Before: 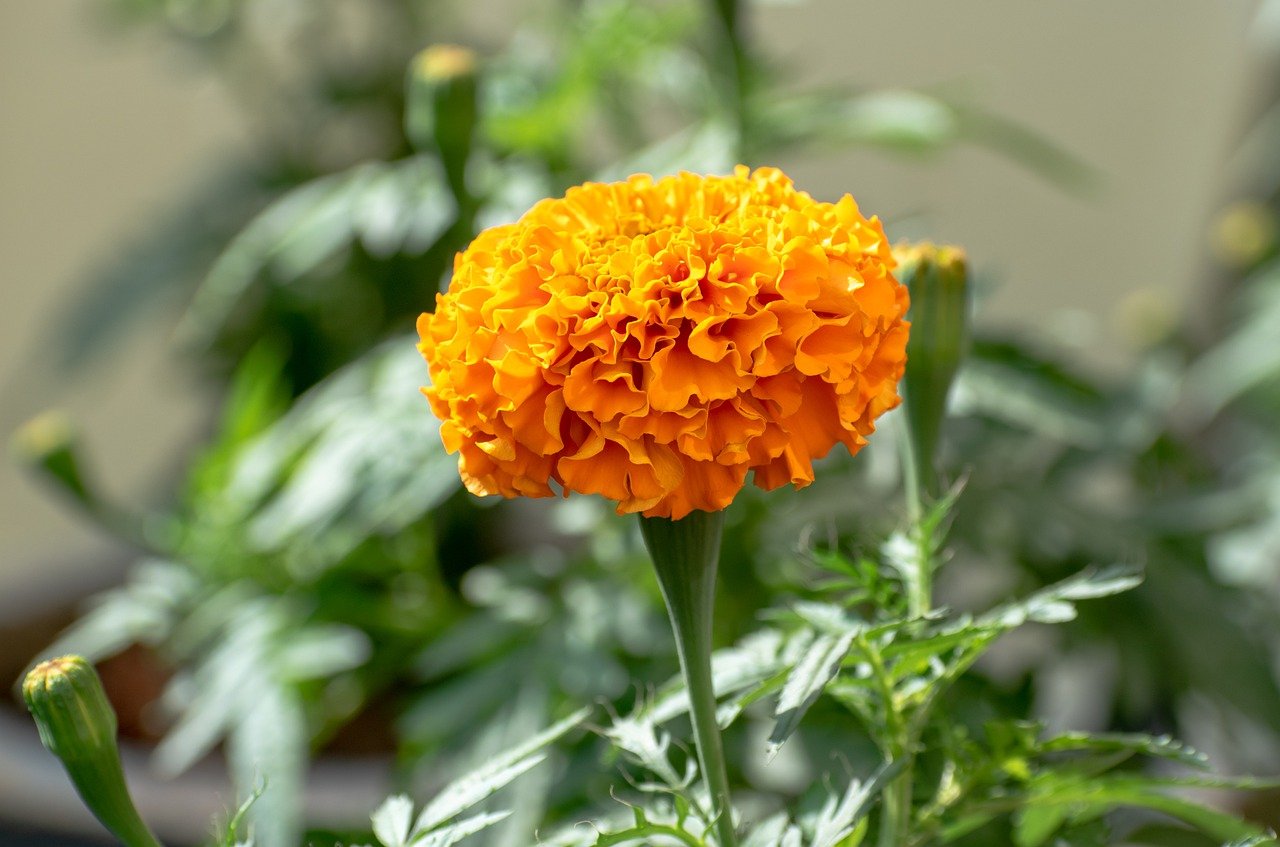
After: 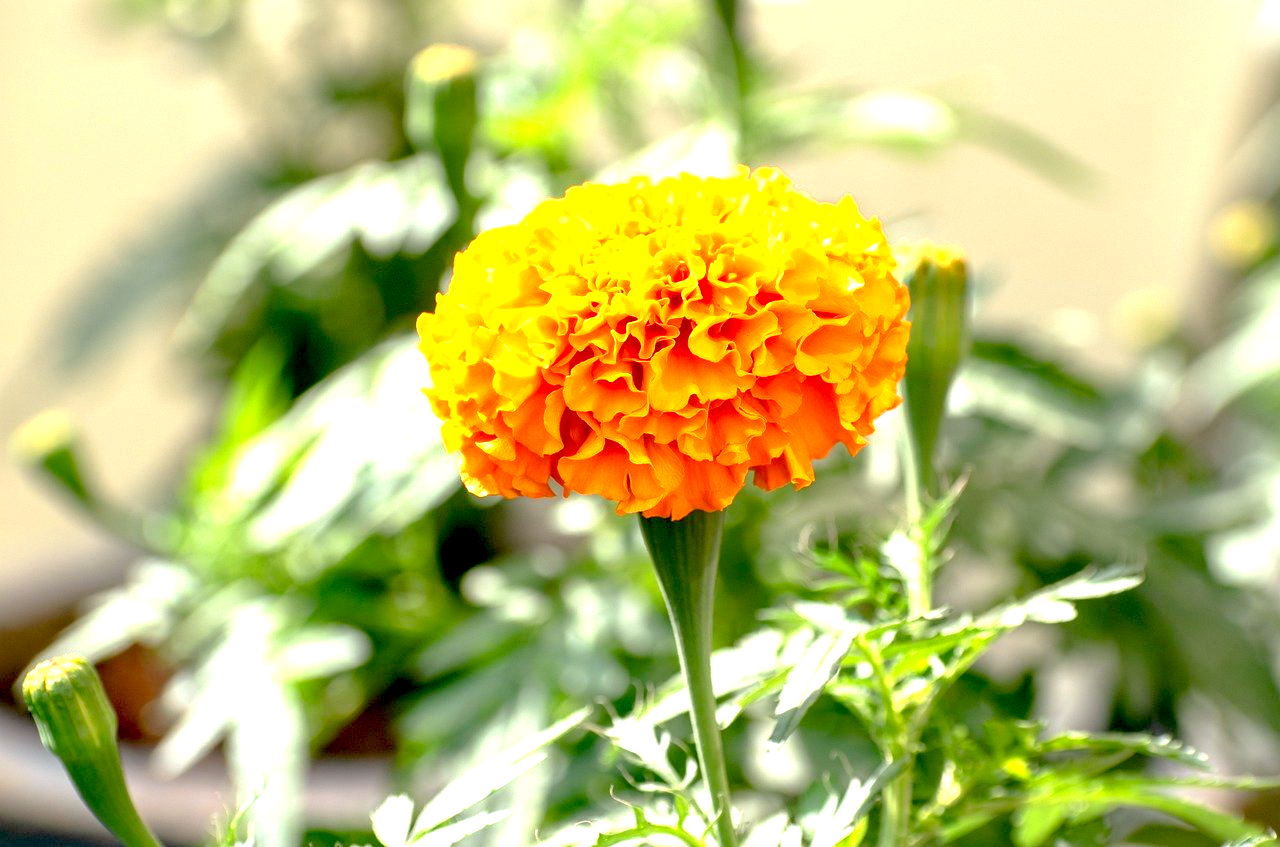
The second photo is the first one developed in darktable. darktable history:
color correction: highlights a* 5.72, highlights b* 4.69
exposure: black level correction 0.009, exposure 1.418 EV, compensate highlight preservation false
